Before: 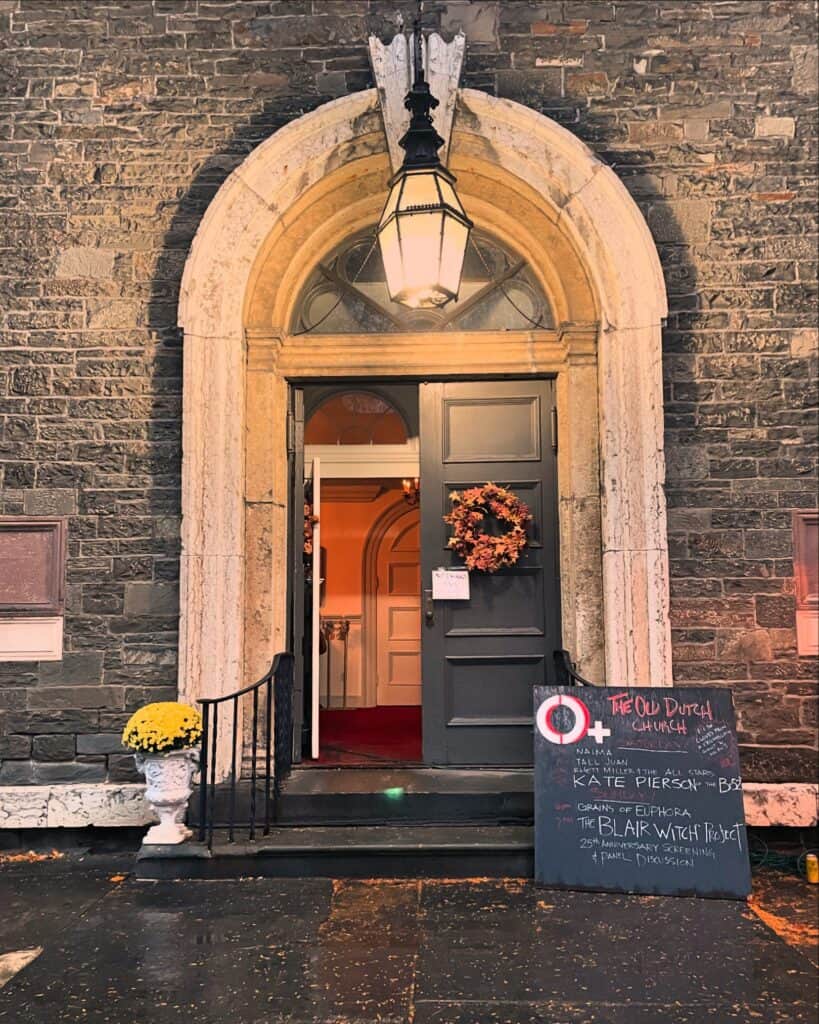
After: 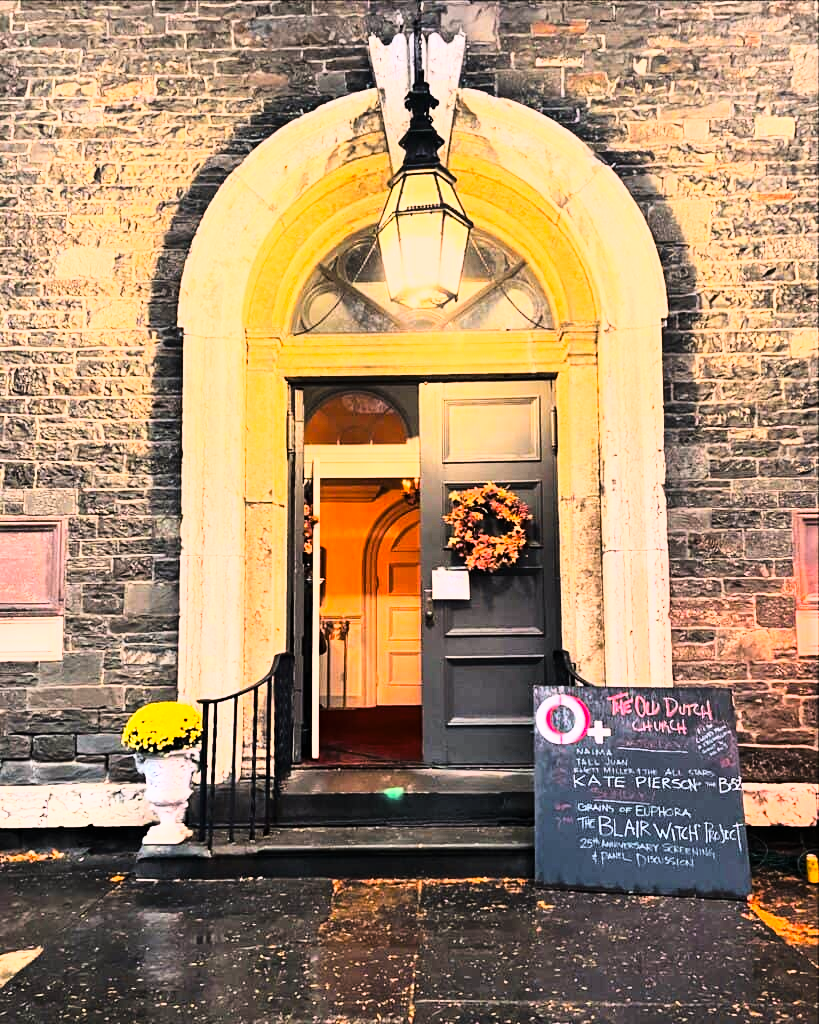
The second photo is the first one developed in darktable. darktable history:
color balance rgb: perceptual saturation grading › global saturation 20%, global vibrance 20%
tone curve: curves: ch0 [(0, 0) (0.042, 0.01) (0.223, 0.123) (0.59, 0.574) (0.802, 0.868) (1, 1)], color space Lab, linked channels, preserve colors none
base curve: curves: ch0 [(0, 0) (0.018, 0.026) (0.143, 0.37) (0.33, 0.731) (0.458, 0.853) (0.735, 0.965) (0.905, 0.986) (1, 1)]
